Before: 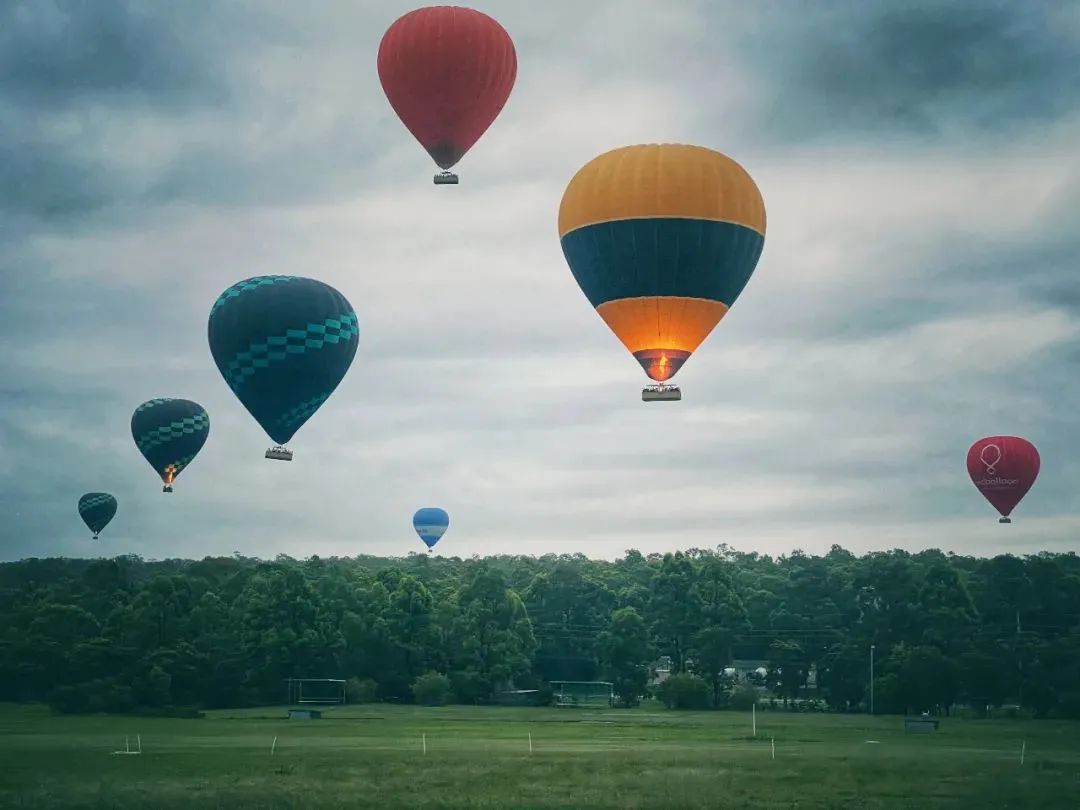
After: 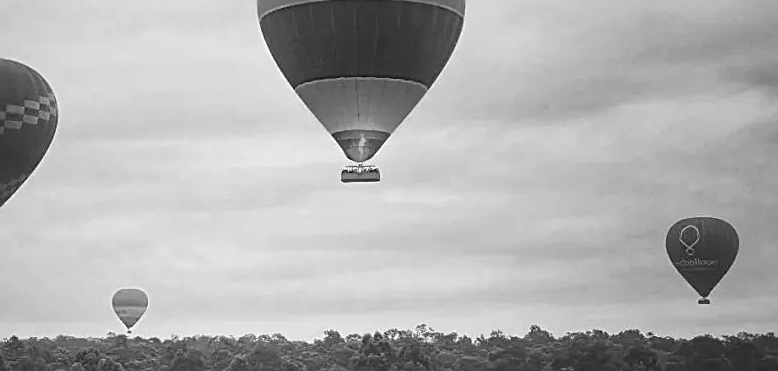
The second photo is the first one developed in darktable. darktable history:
crop and rotate: left 27.938%, top 27.046%, bottom 27.046%
color calibration: output gray [0.25, 0.35, 0.4, 0], x 0.383, y 0.372, temperature 3905.17 K
tone equalizer: on, module defaults
white balance: red 0.976, blue 1.04
sharpen: on, module defaults
